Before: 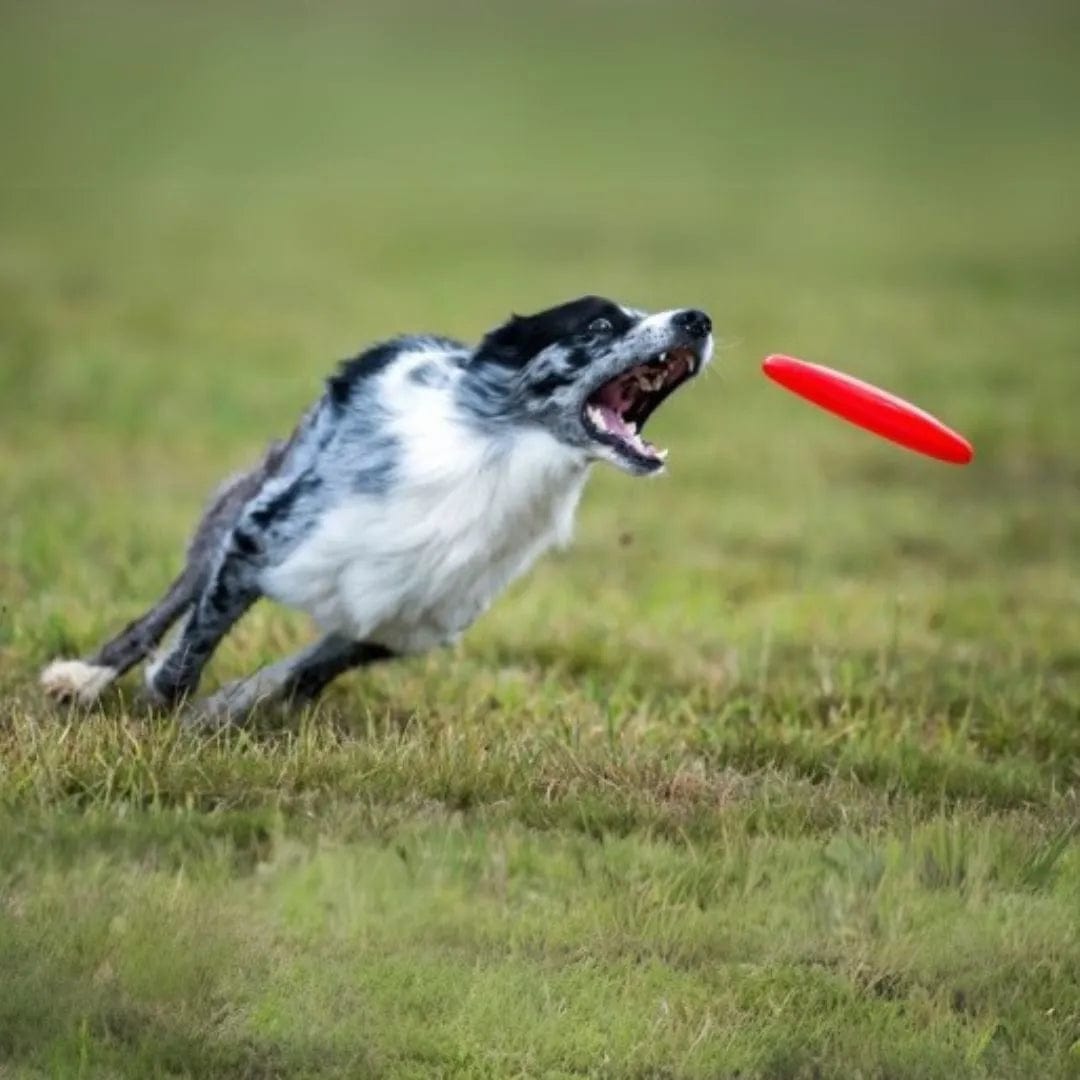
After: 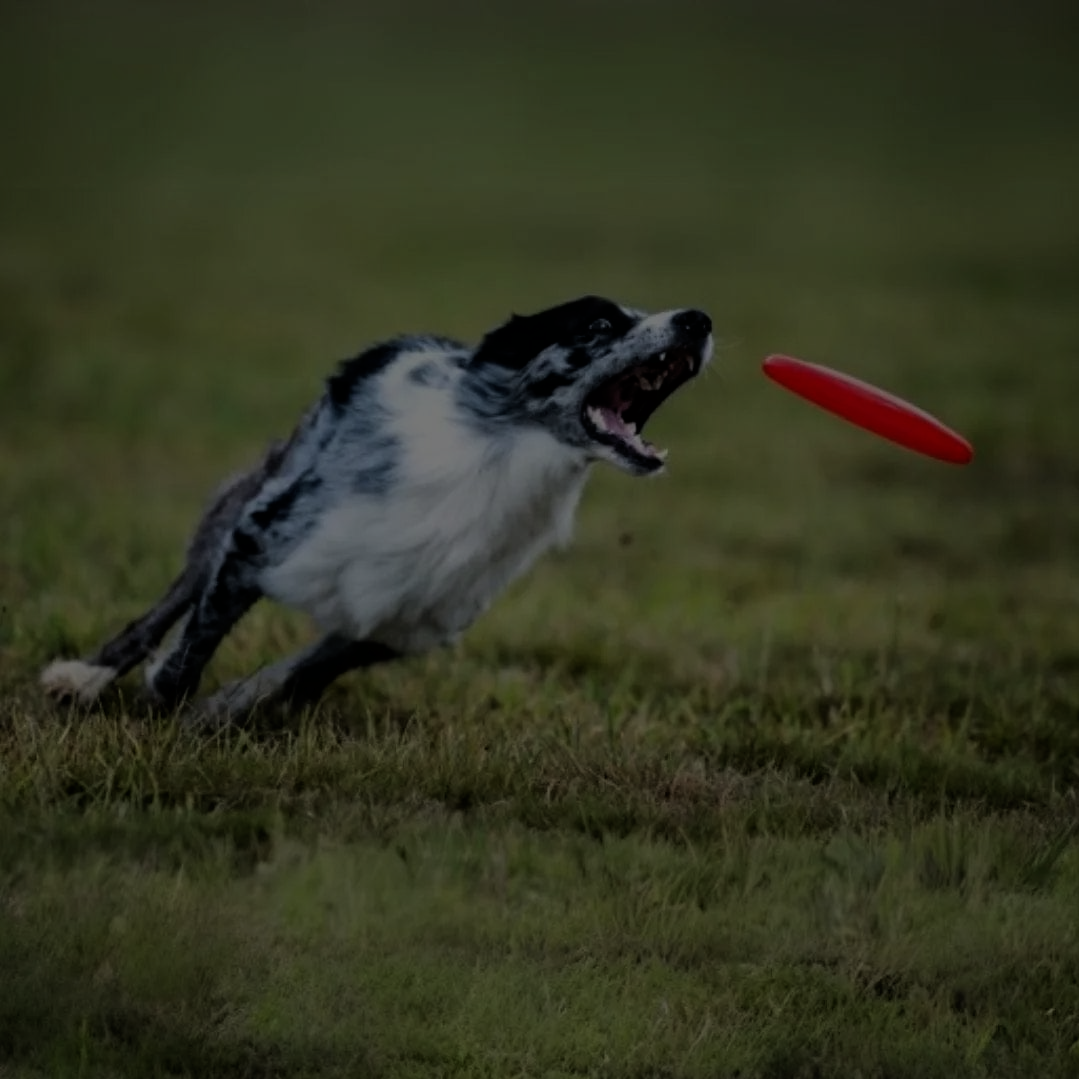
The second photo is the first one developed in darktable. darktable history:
exposure: exposure -2.436 EV, compensate exposure bias true, compensate highlight preservation false
crop: left 0.007%
filmic rgb: black relative exposure -7.65 EV, white relative exposure 4.56 EV, hardness 3.61
